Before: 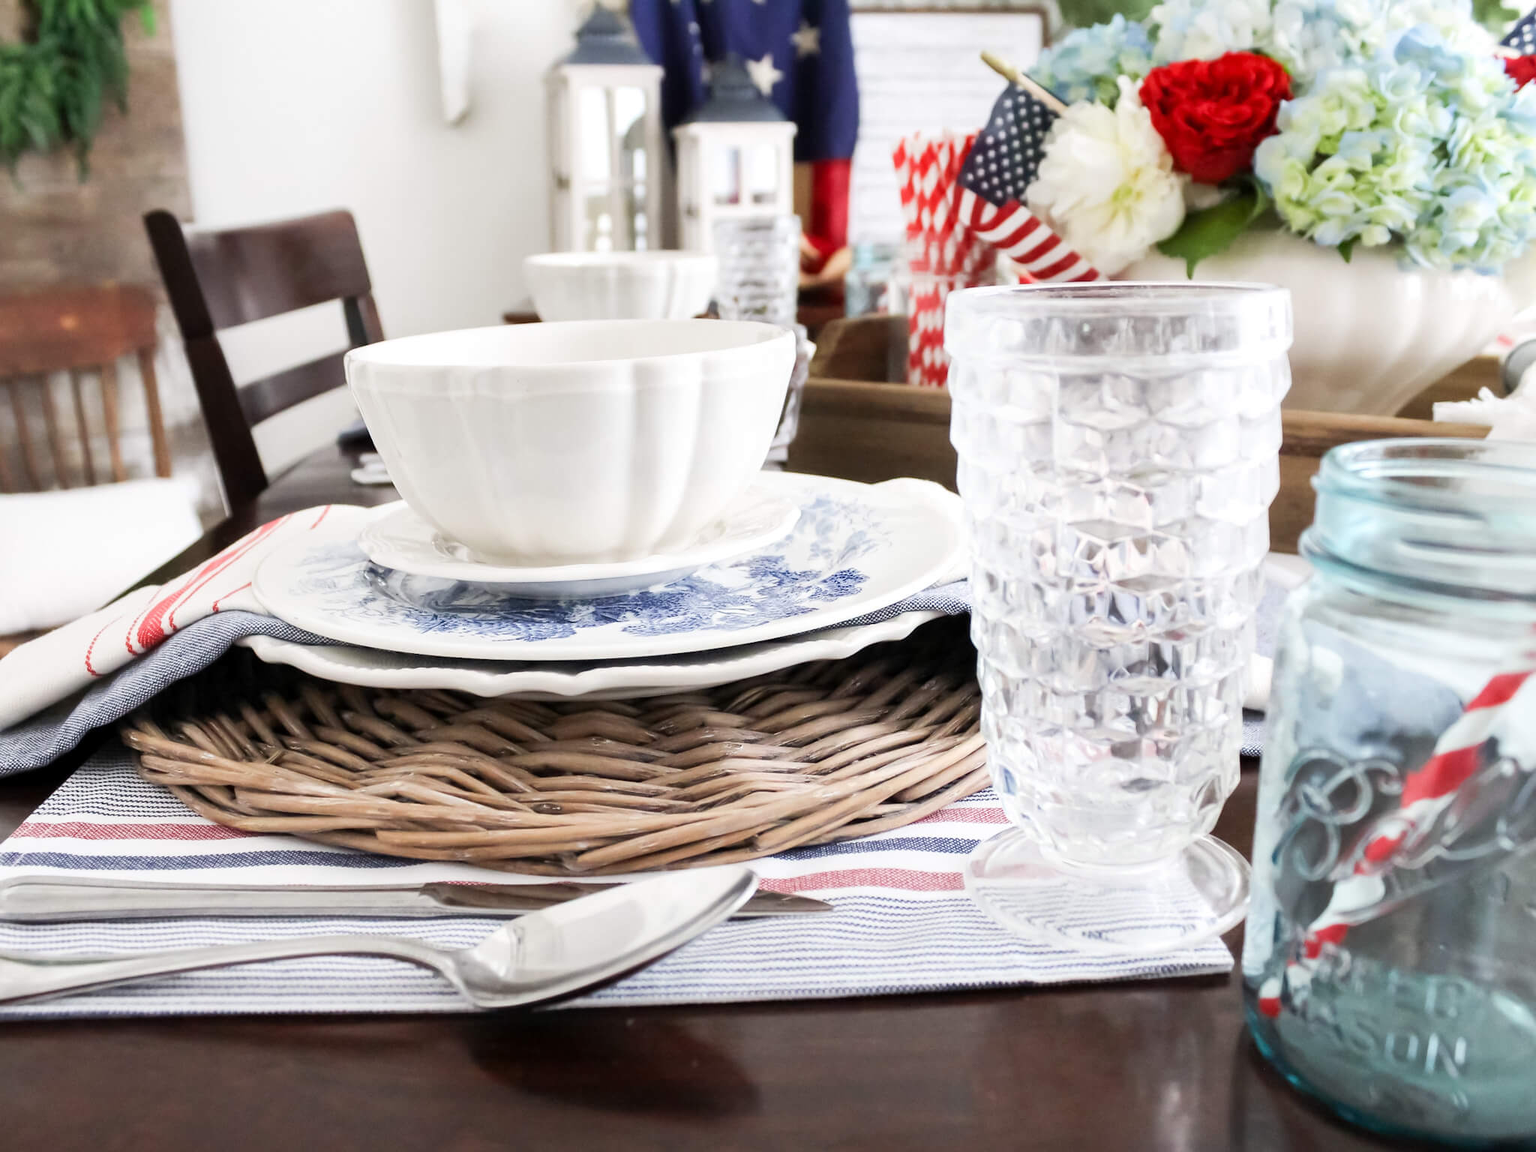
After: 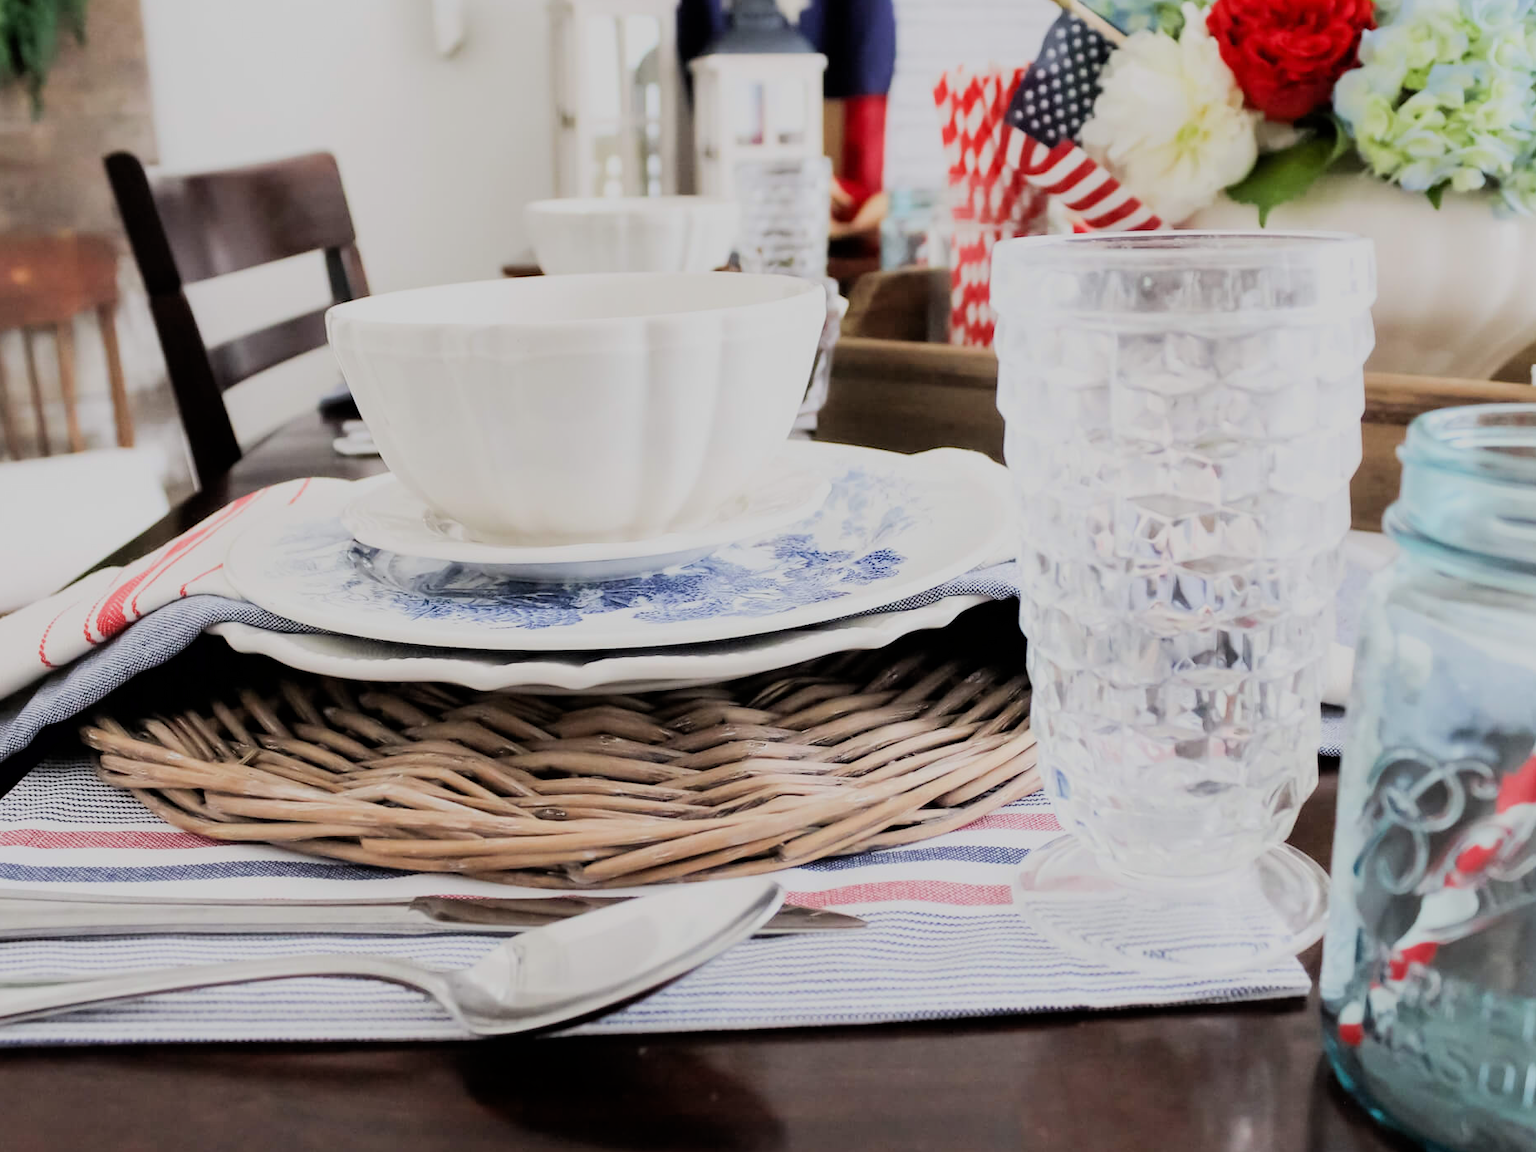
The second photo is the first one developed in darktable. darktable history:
crop: left 3.305%, top 6.436%, right 6.389%, bottom 3.258%
filmic rgb: black relative exposure -7.15 EV, white relative exposure 5.36 EV, hardness 3.02, color science v6 (2022)
